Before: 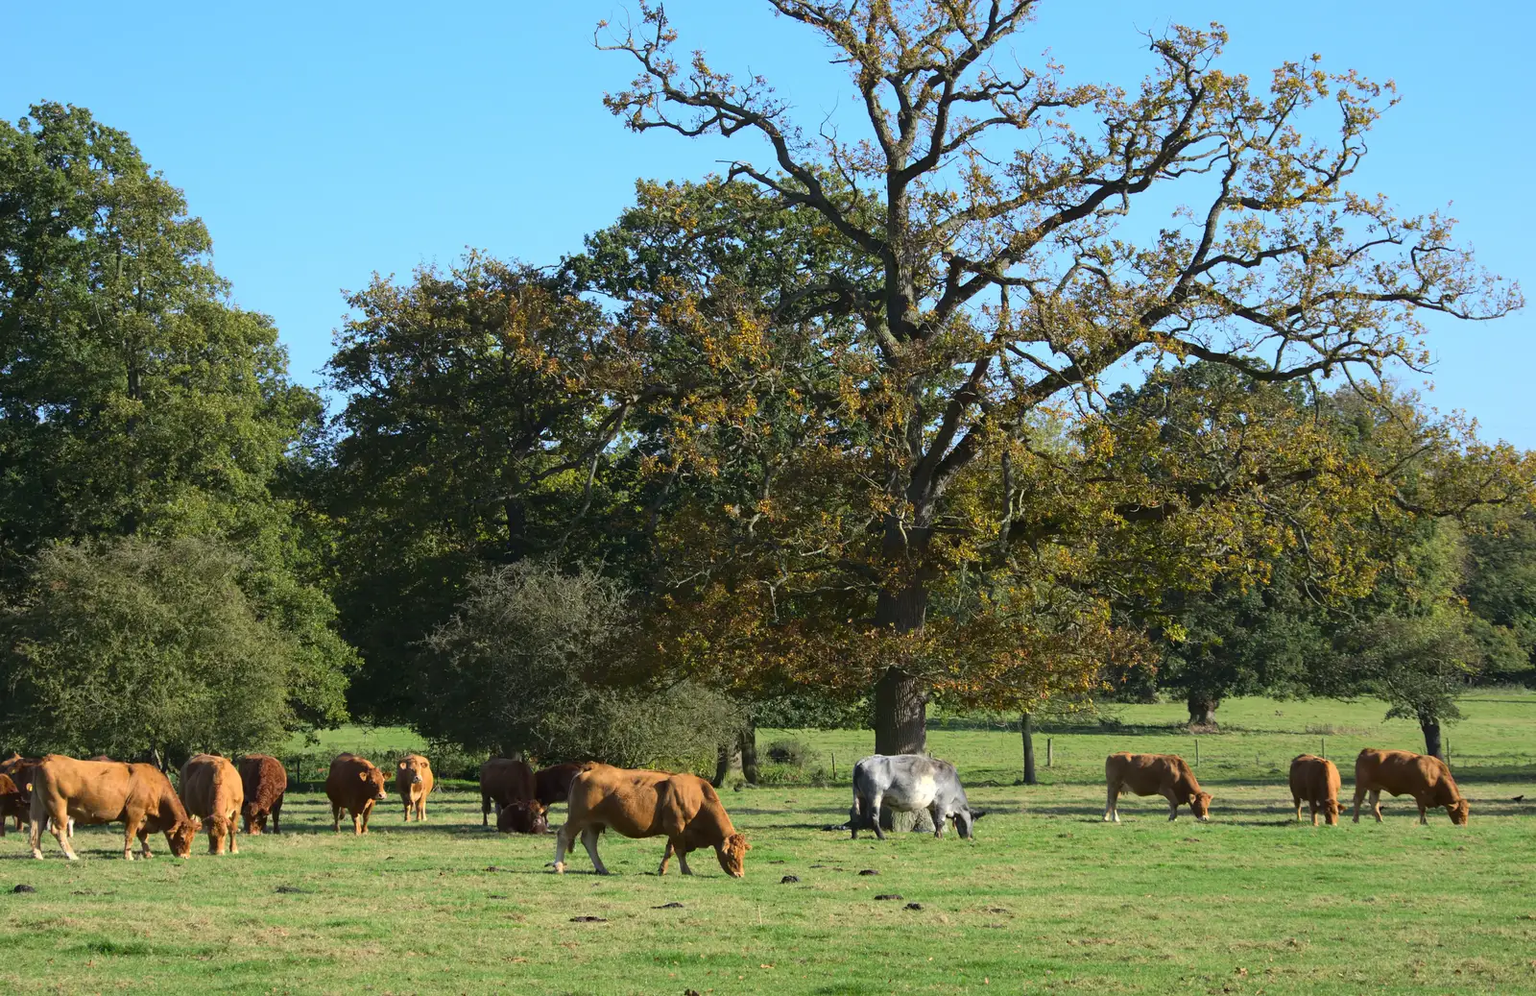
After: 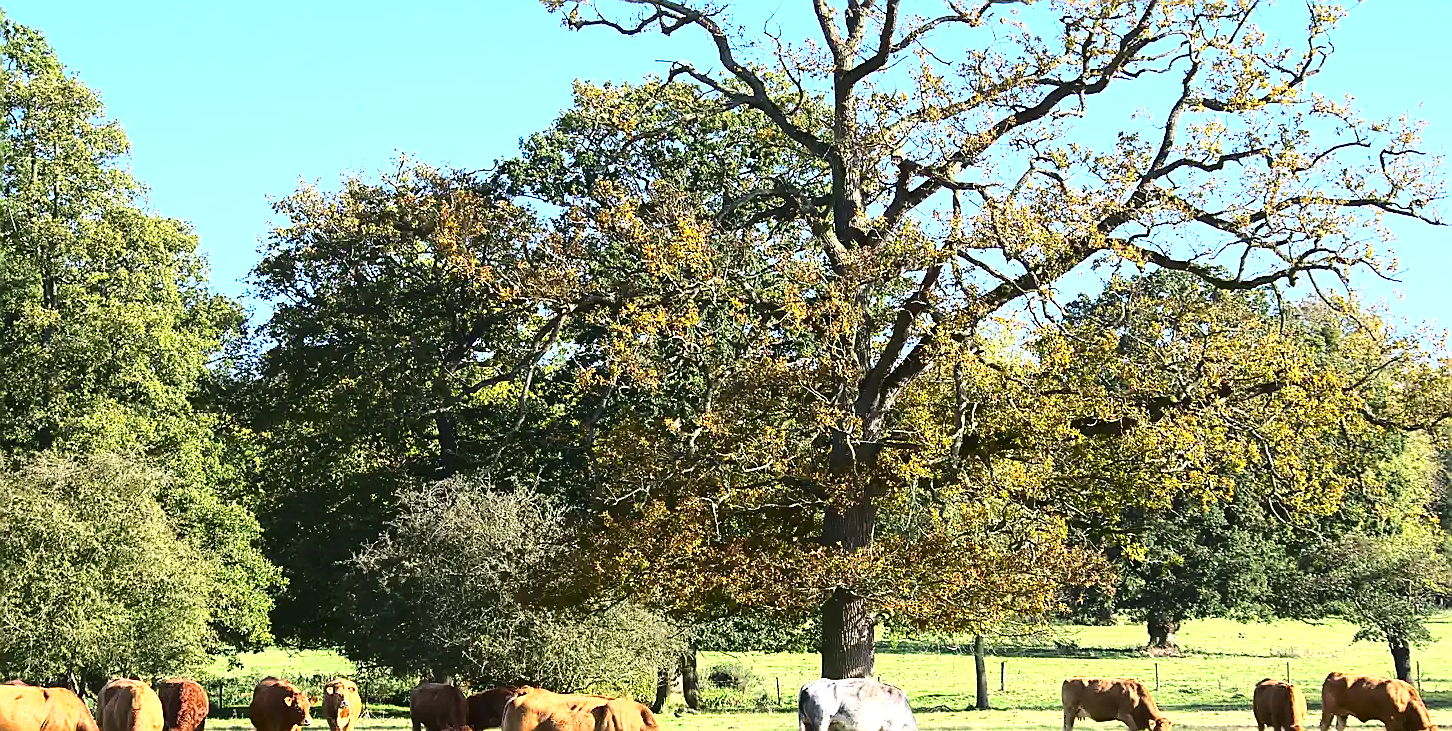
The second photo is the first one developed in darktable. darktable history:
exposure: black level correction -0.001, exposure 1.109 EV, compensate exposure bias true, compensate highlight preservation false
crop: left 5.634%, top 10.362%, right 3.582%, bottom 19.065%
color correction: highlights a* 3.16, highlights b* -1.44, shadows a* -0.096, shadows b* 1.82, saturation 0.981
base curve: curves: ch0 [(0, 0) (0.028, 0.03) (0.121, 0.232) (0.46, 0.748) (0.859, 0.968) (1, 1)], preserve colors average RGB
sharpen: radius 1.366, amount 1.253, threshold 0.644
contrast brightness saturation: contrast 0.069, brightness -0.133, saturation 0.059
tone equalizer: on, module defaults
